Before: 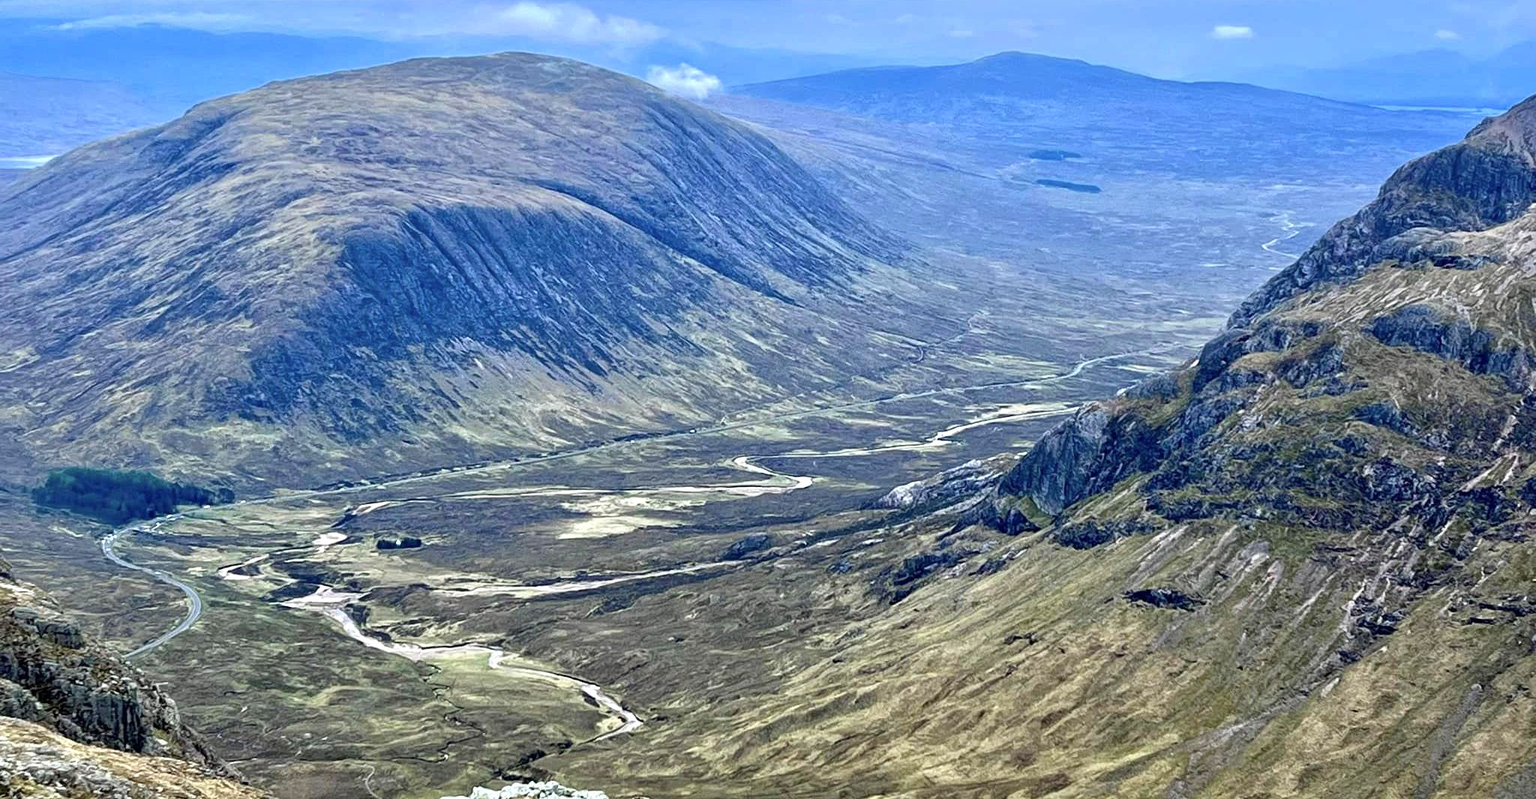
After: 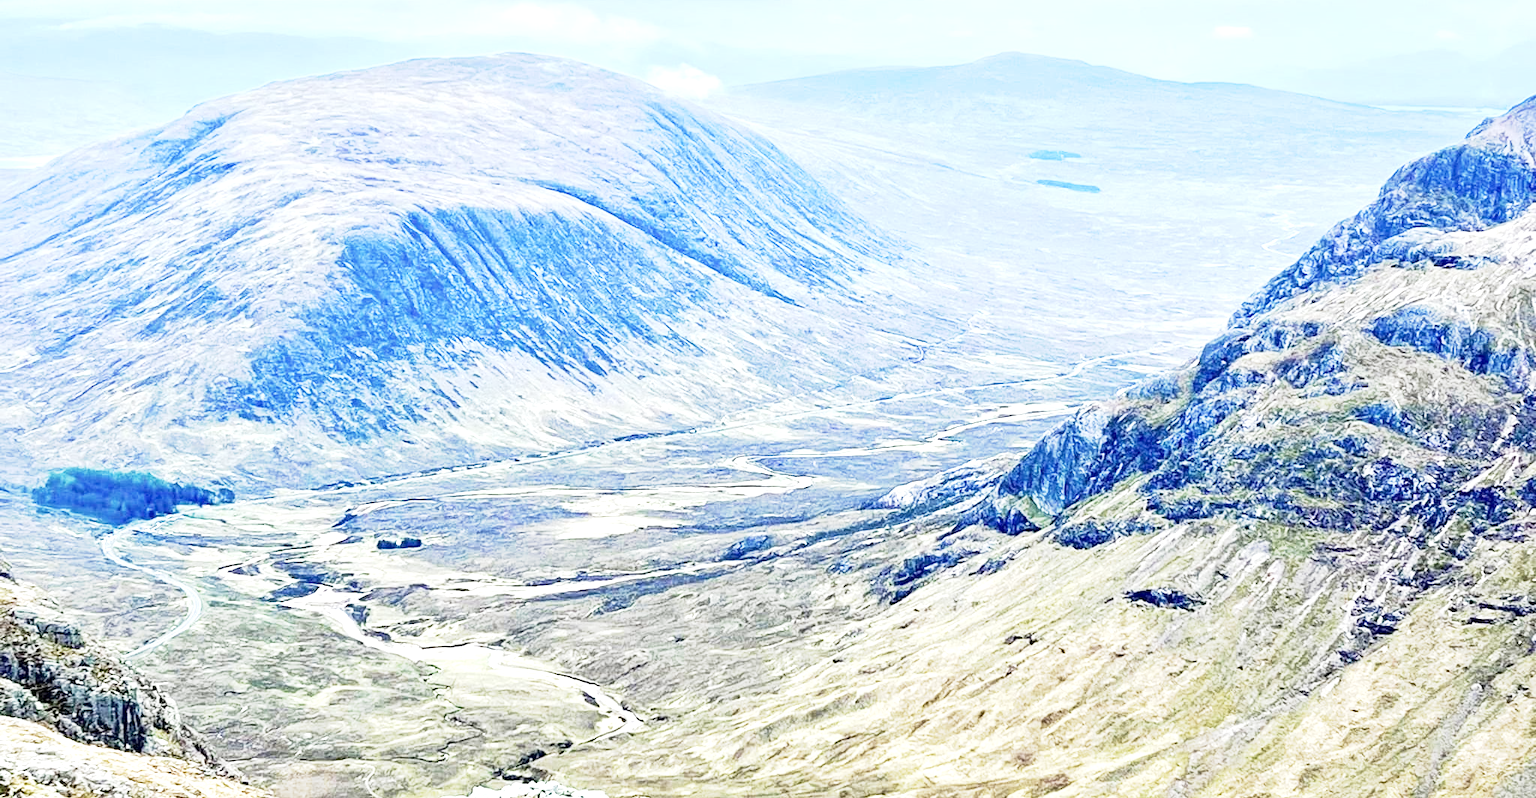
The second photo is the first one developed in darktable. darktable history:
exposure: black level correction 0.001, exposure 1.735 EV, compensate highlight preservation false
base curve: curves: ch0 [(0, 0) (0.088, 0.125) (0.176, 0.251) (0.354, 0.501) (0.613, 0.749) (1, 0.877)], preserve colors none
